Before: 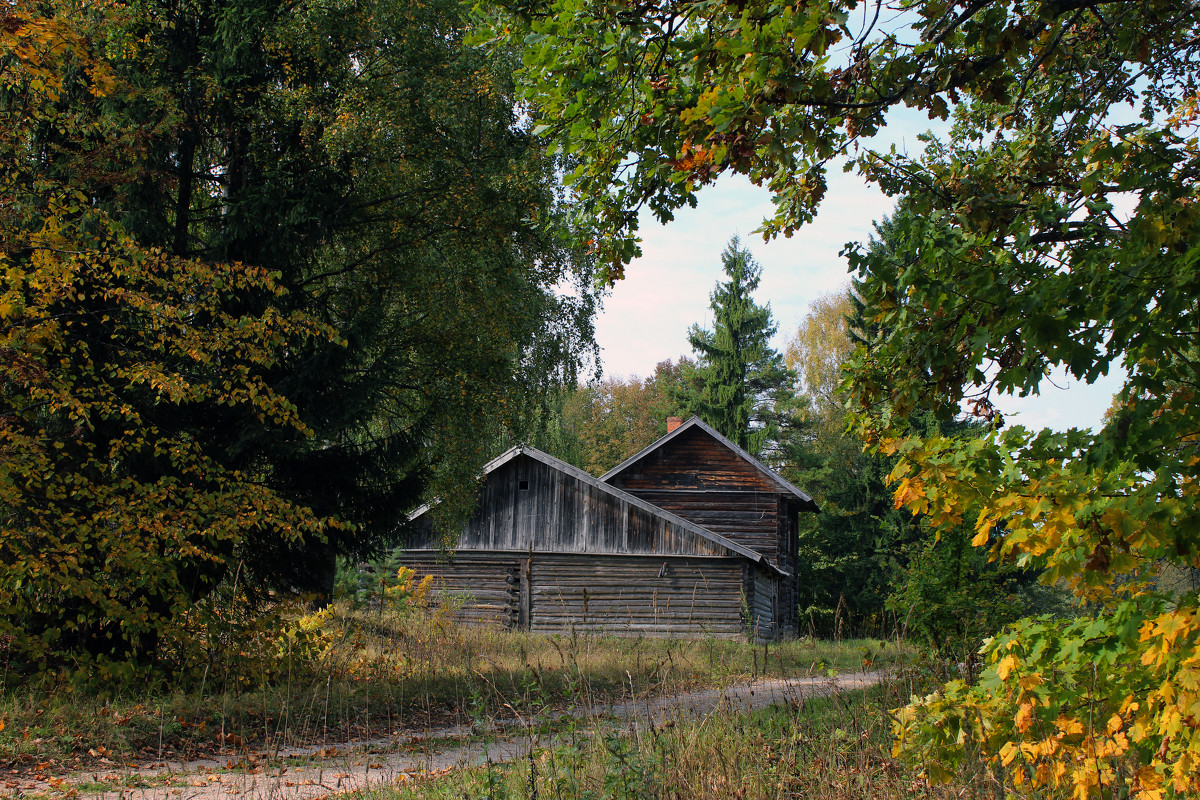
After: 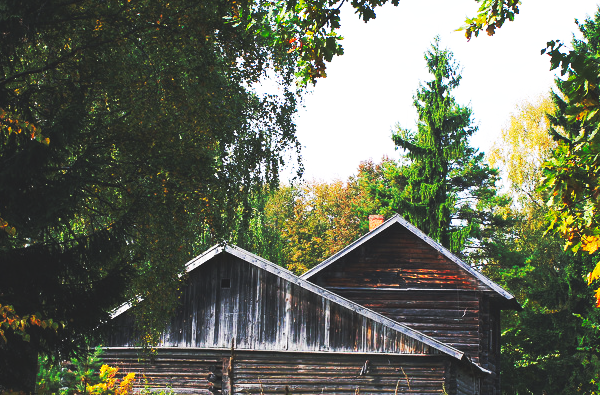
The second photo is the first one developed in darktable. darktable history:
crop: left 24.87%, top 25.285%, right 25.066%, bottom 25.336%
base curve: curves: ch0 [(0, 0.015) (0.085, 0.116) (0.134, 0.298) (0.19, 0.545) (0.296, 0.764) (0.599, 0.982) (1, 1)], preserve colors none
